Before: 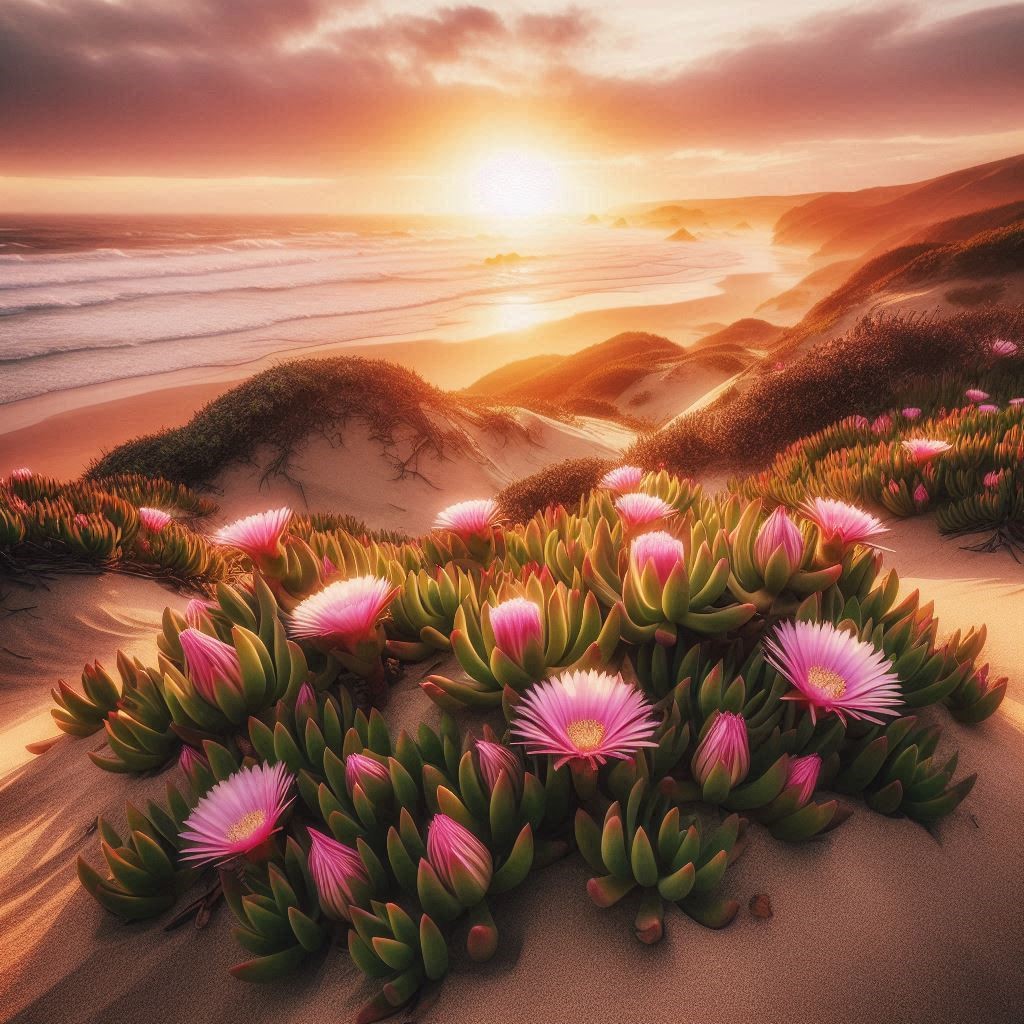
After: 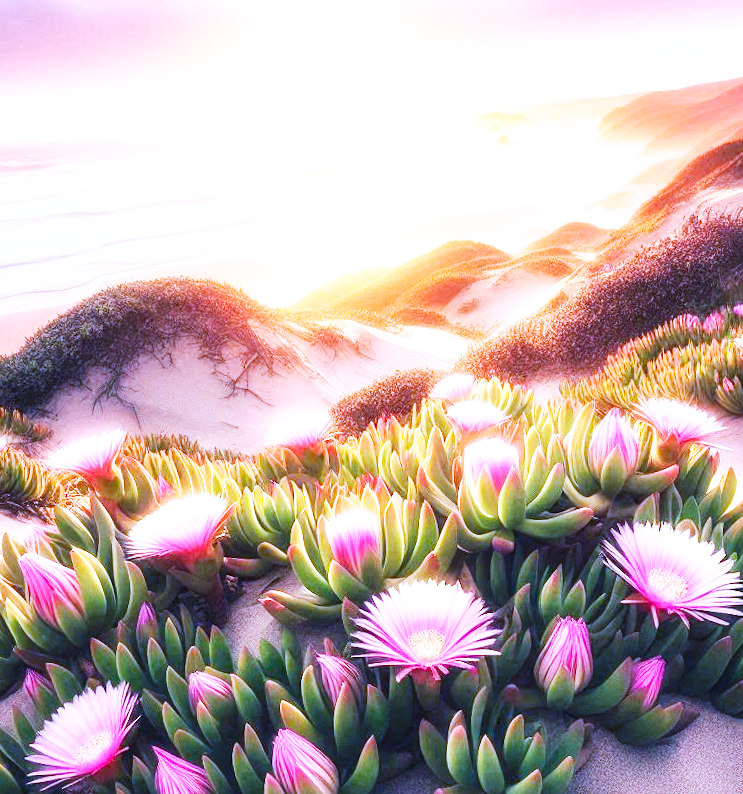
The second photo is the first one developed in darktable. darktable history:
crop and rotate: left 17.046%, top 10.659%, right 12.989%, bottom 14.553%
rotate and perspective: rotation -2.22°, lens shift (horizontal) -0.022, automatic cropping off
white balance: red 0.766, blue 1.537
exposure: exposure 0.999 EV, compensate highlight preservation false
base curve: curves: ch0 [(0, 0) (0.007, 0.004) (0.027, 0.03) (0.046, 0.07) (0.207, 0.54) (0.442, 0.872) (0.673, 0.972) (1, 1)], preserve colors none
